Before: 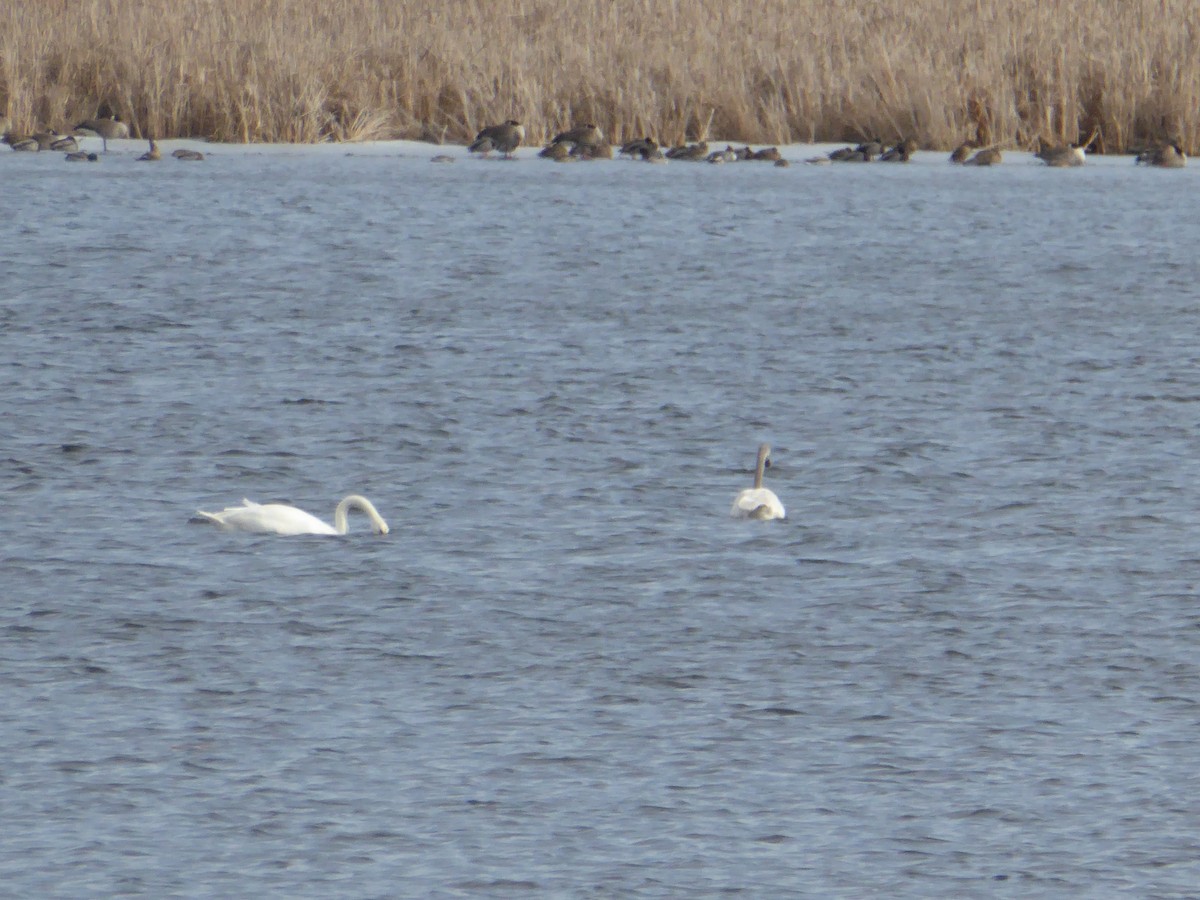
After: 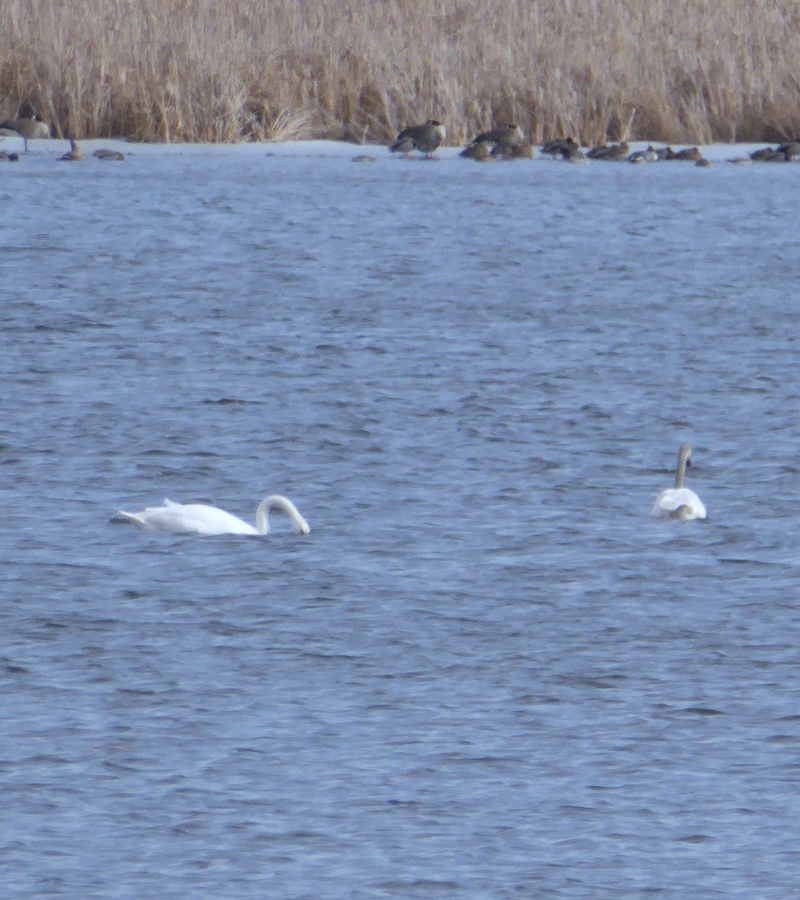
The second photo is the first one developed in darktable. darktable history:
color calibration: illuminant as shot in camera, x 0.37, y 0.382, temperature 4313.32 K
crop and rotate: left 6.617%, right 26.717%
